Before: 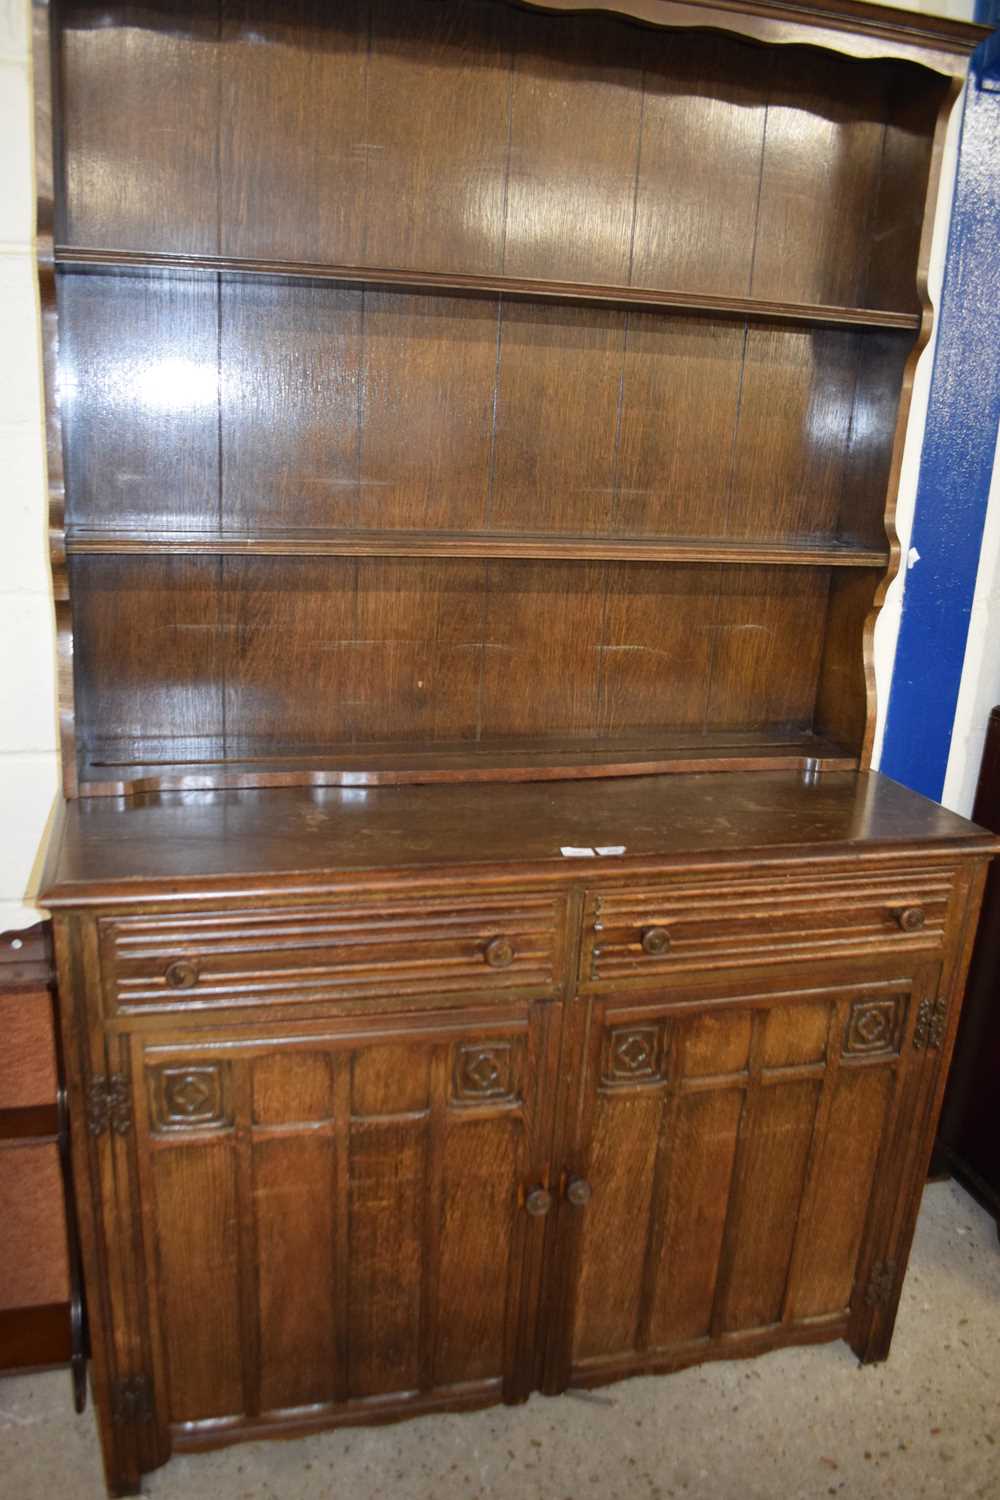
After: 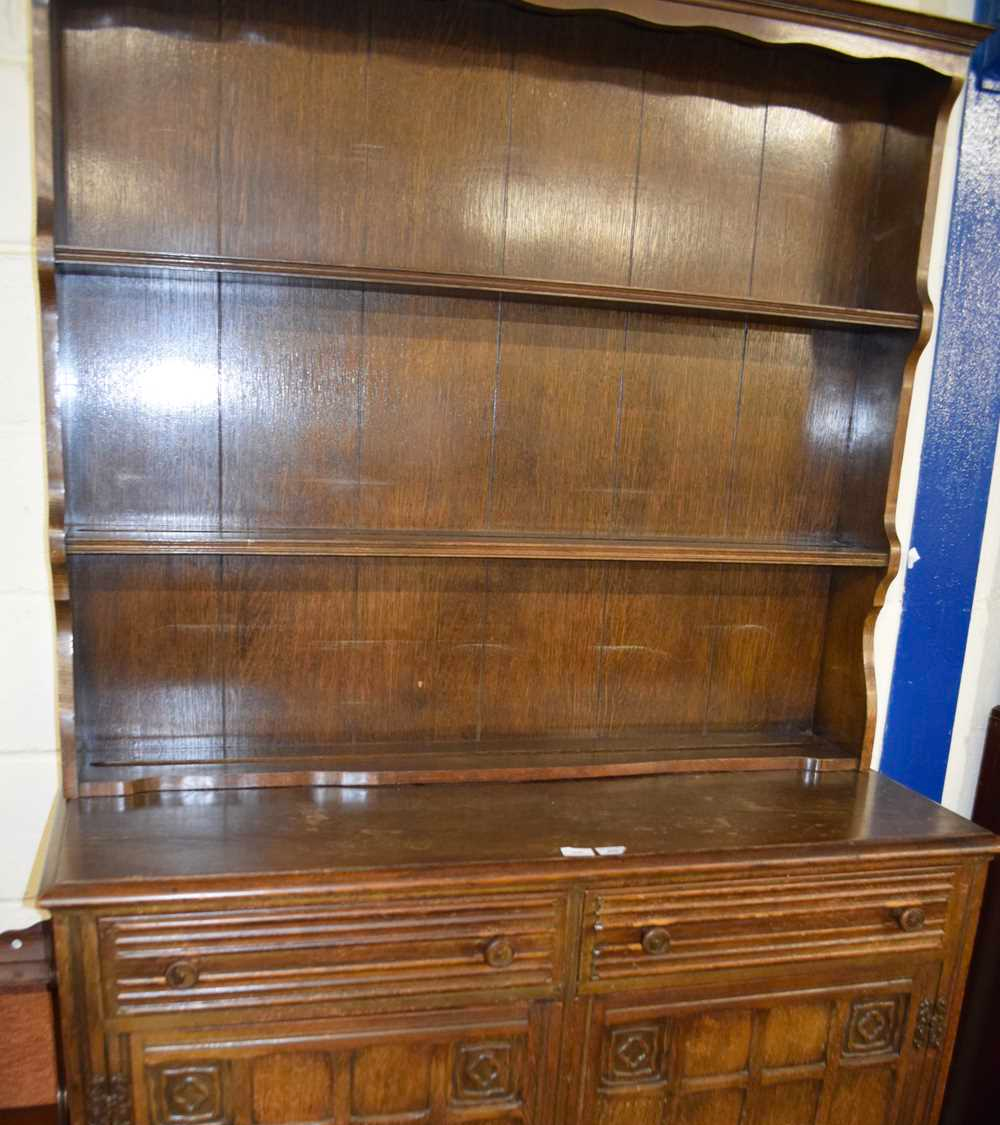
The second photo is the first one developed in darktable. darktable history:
color balance rgb: perceptual saturation grading › global saturation 10%, global vibrance 10%
crop: bottom 24.988%
